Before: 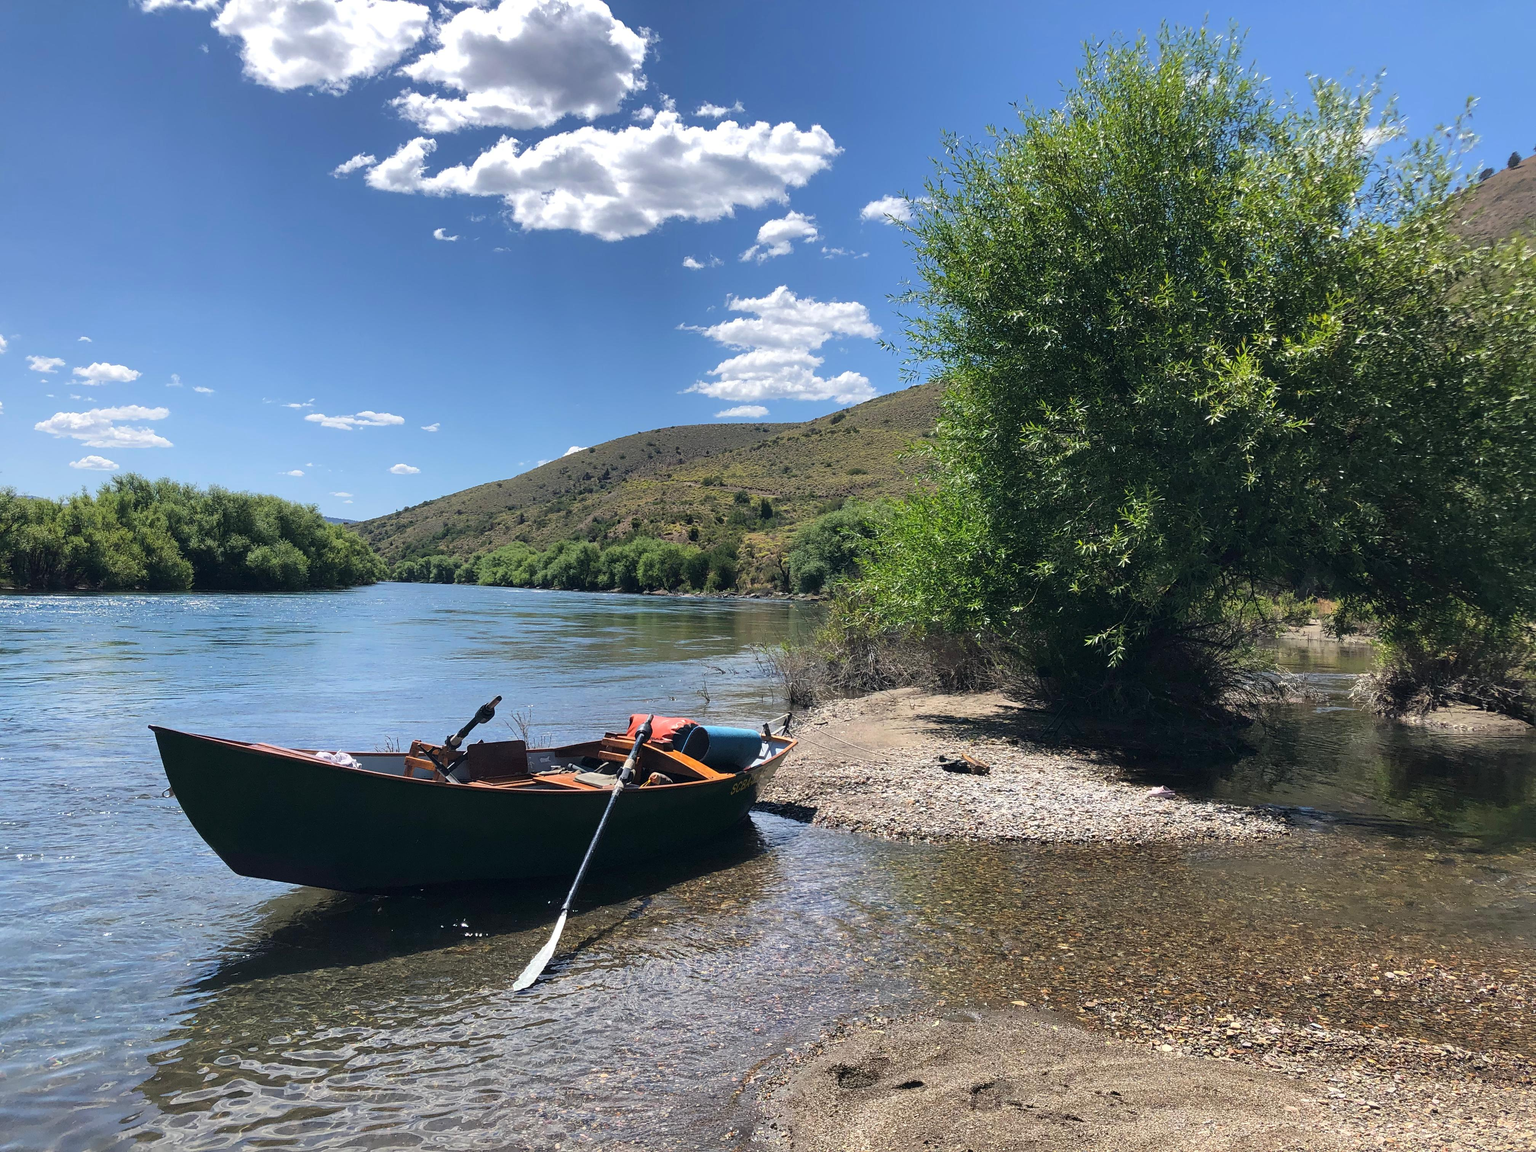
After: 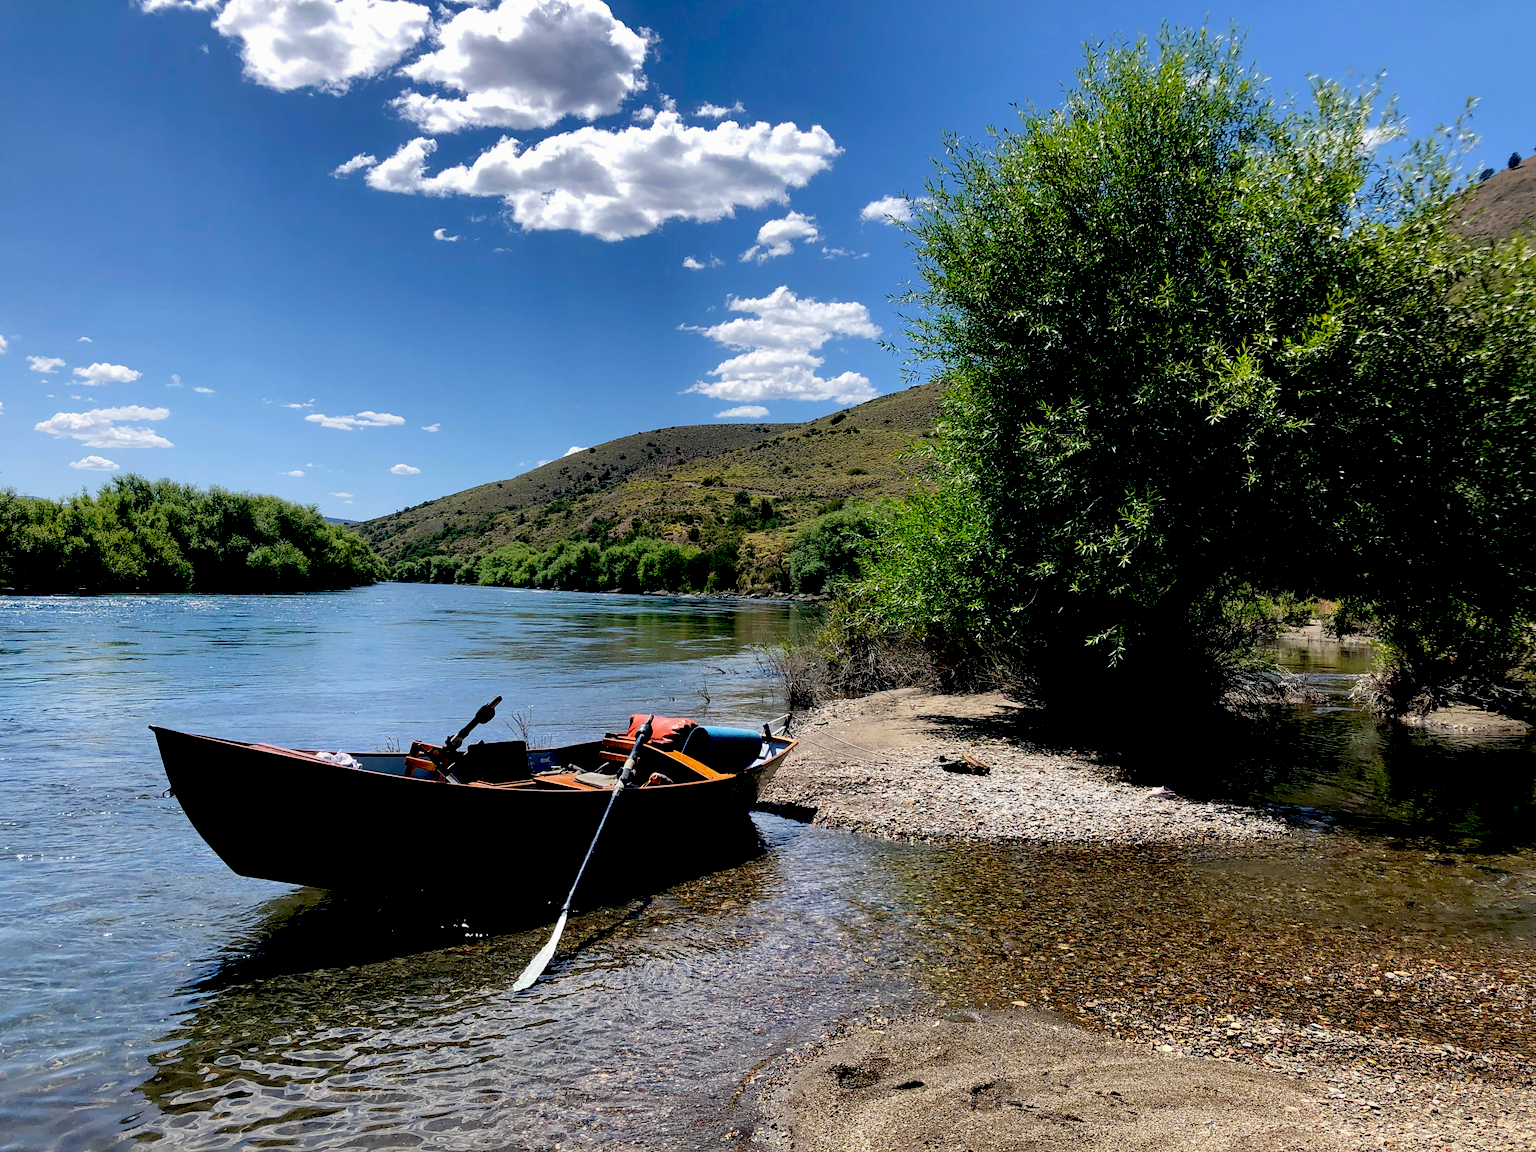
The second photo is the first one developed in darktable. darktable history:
exposure: black level correction 0.054, exposure -0.037 EV, compensate exposure bias true, compensate highlight preservation false
